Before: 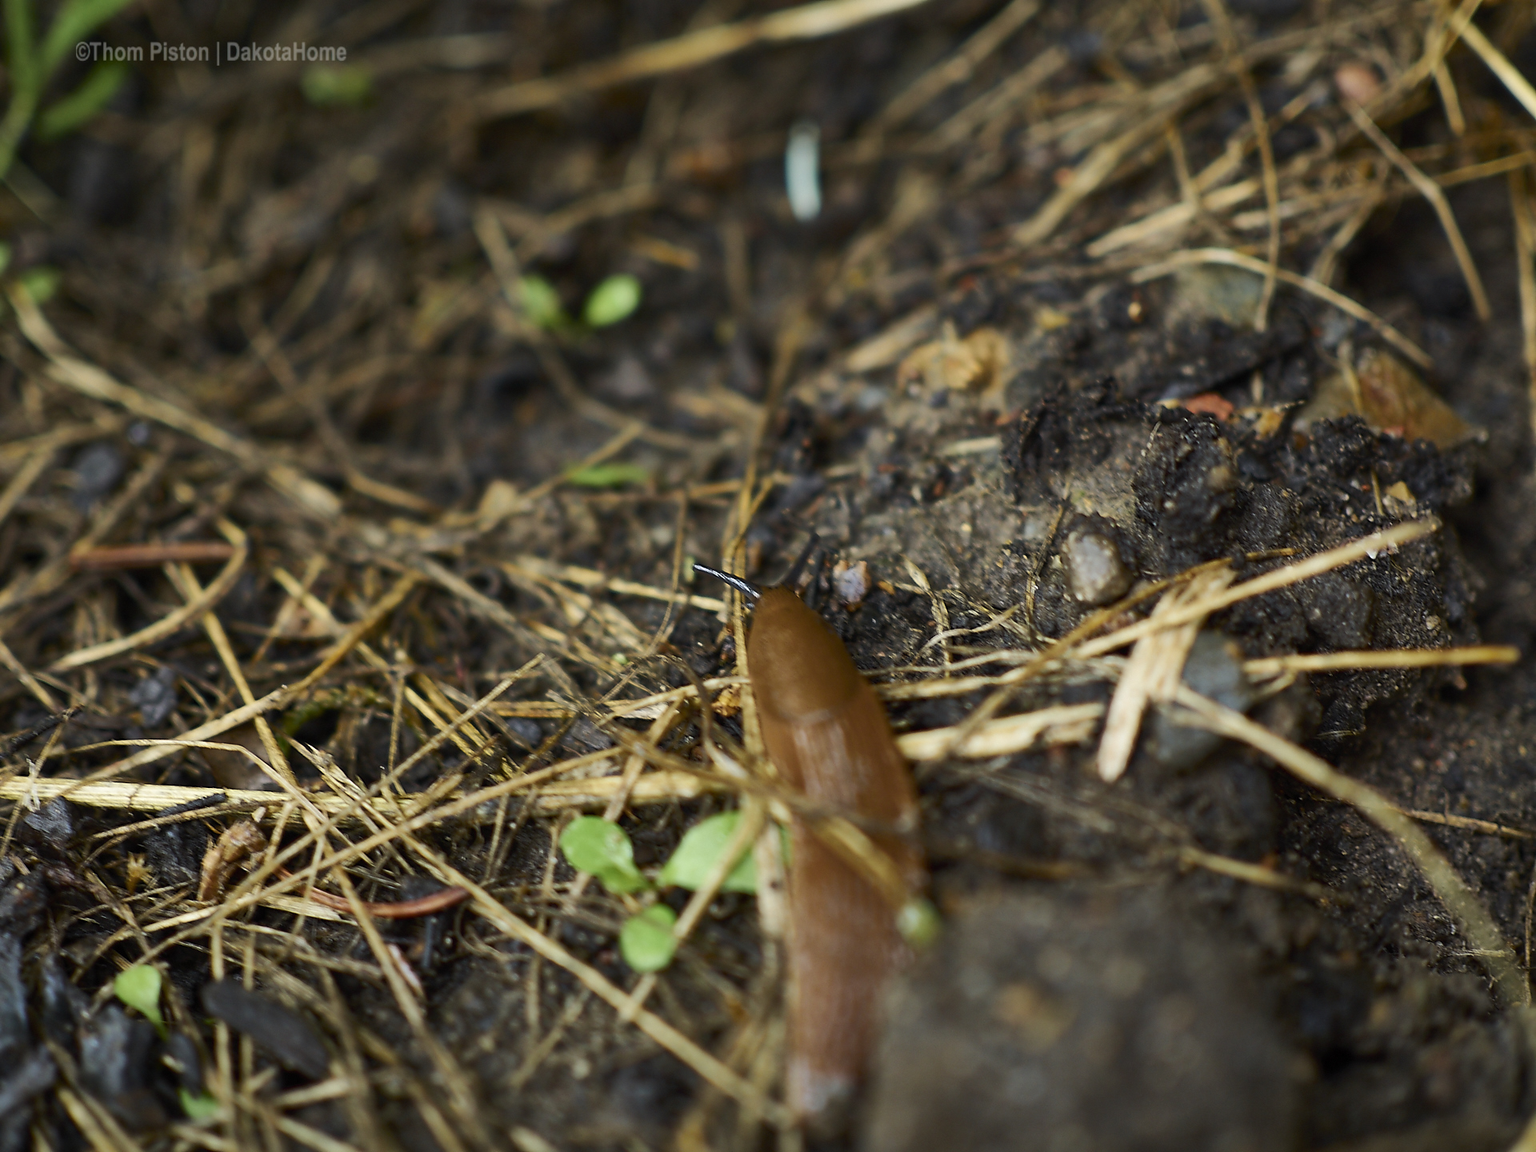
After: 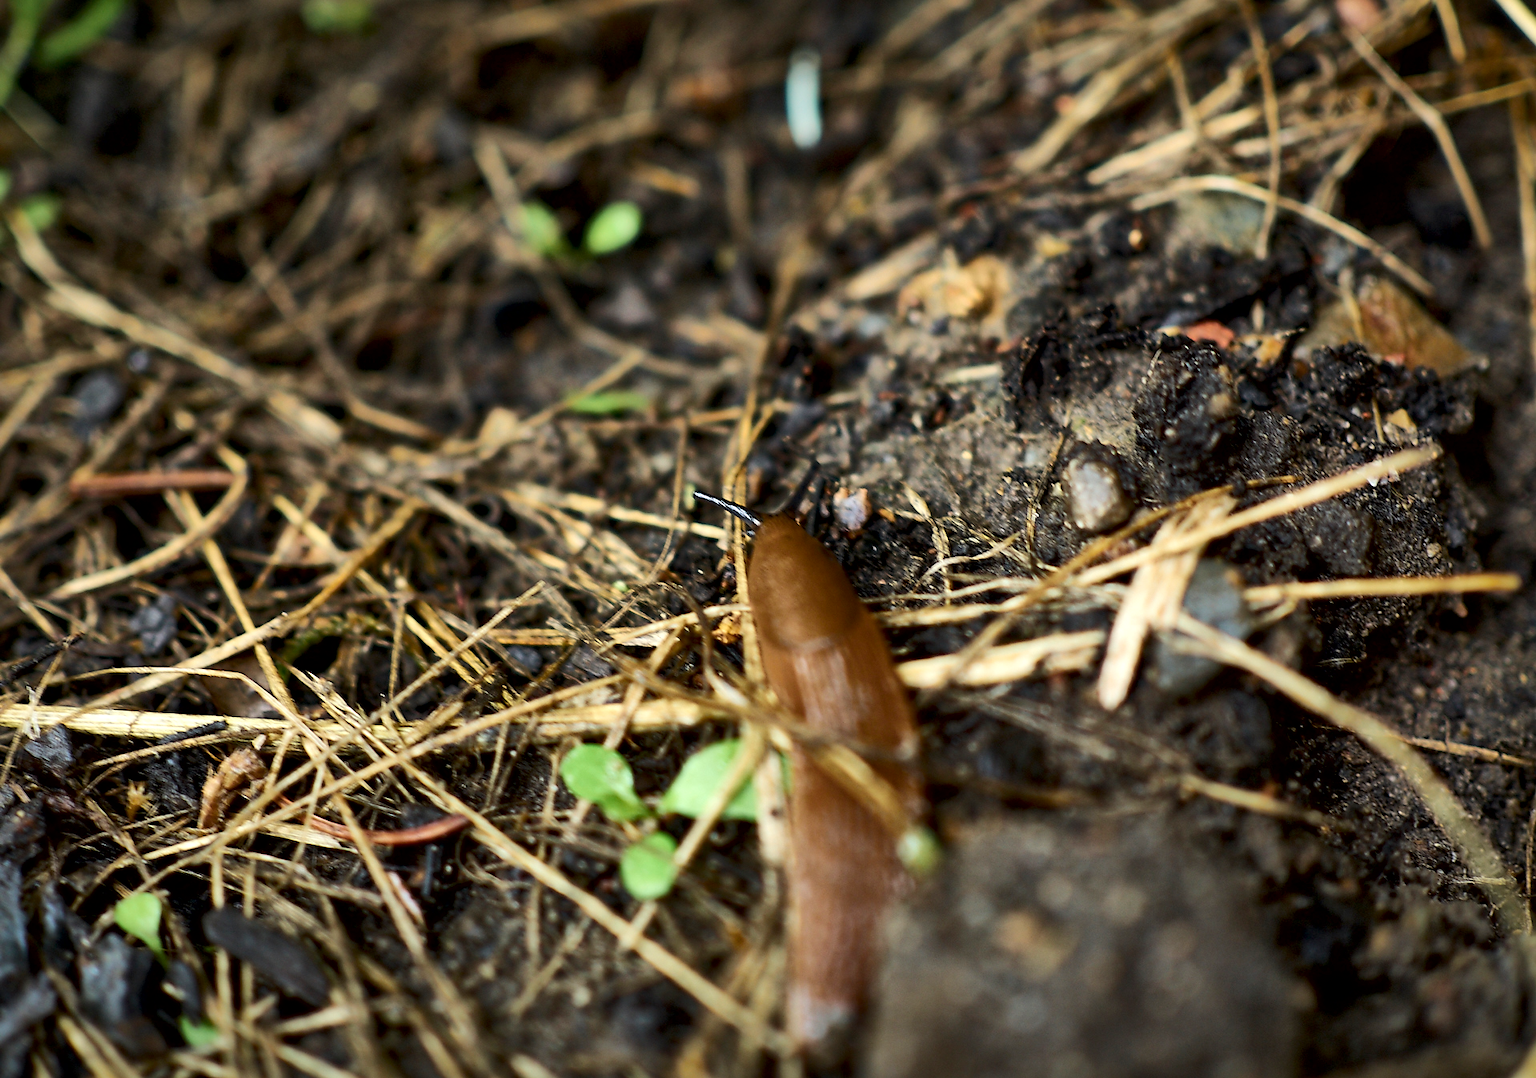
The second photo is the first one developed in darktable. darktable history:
crop and rotate: top 6.354%
local contrast: mode bilateral grid, contrast 100, coarseness 99, detail 165%, midtone range 0.2
exposure: exposure 0.206 EV, compensate highlight preservation false
